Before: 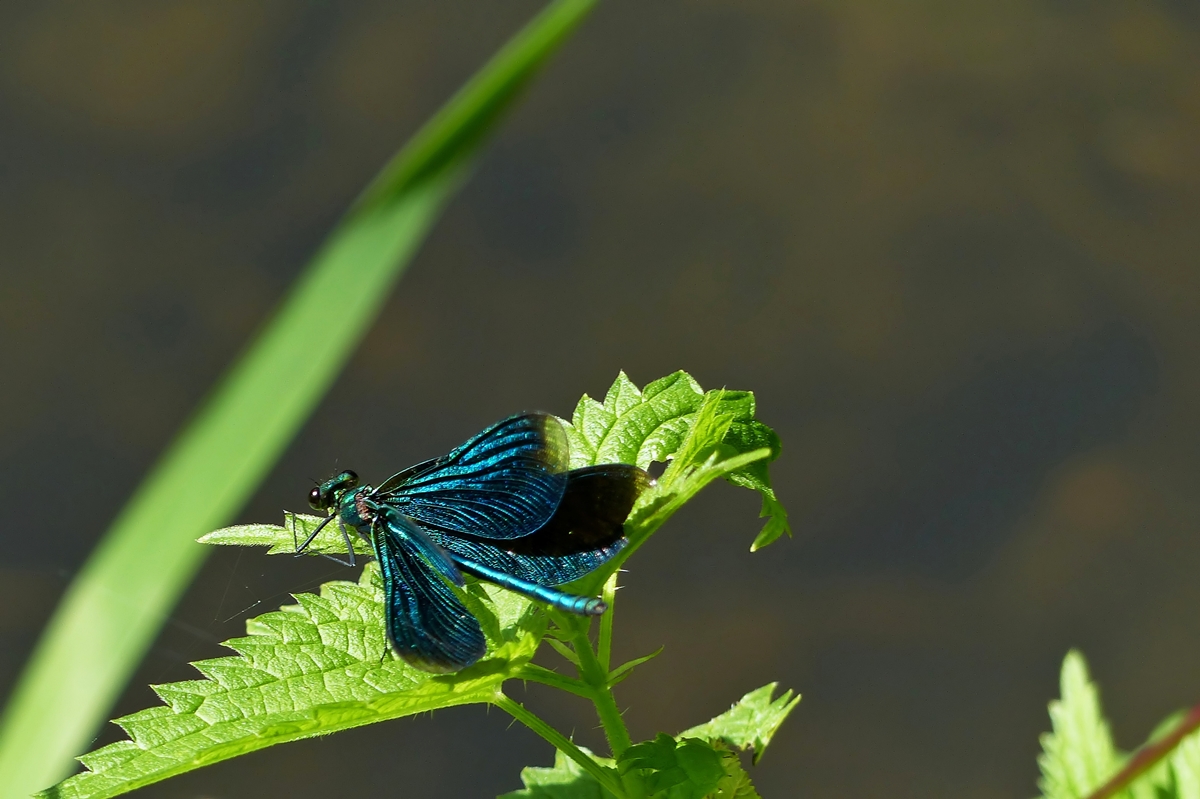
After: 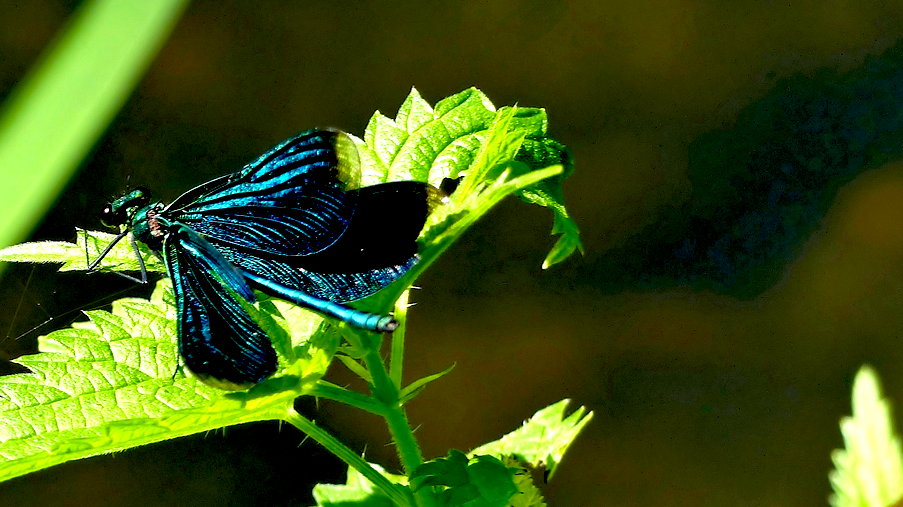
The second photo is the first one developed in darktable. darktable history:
exposure: black level correction 0.039, exposure 0.498 EV, compensate exposure bias true, compensate highlight preservation false
crop and rotate: left 17.384%, top 35.497%, right 7.326%, bottom 0.941%
